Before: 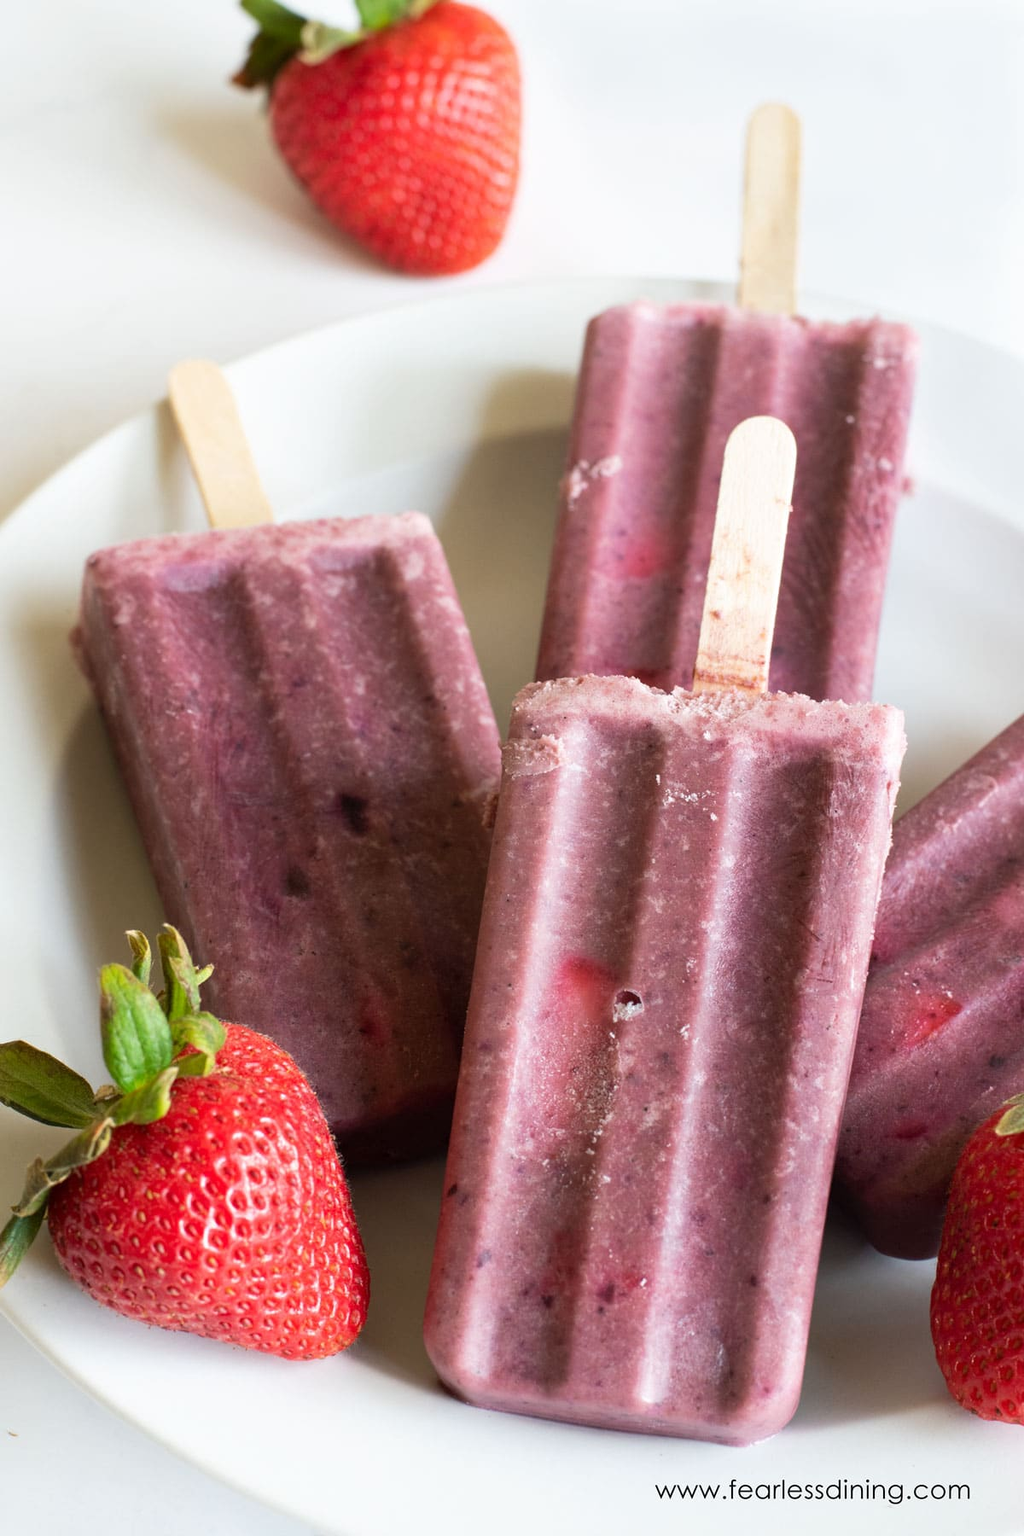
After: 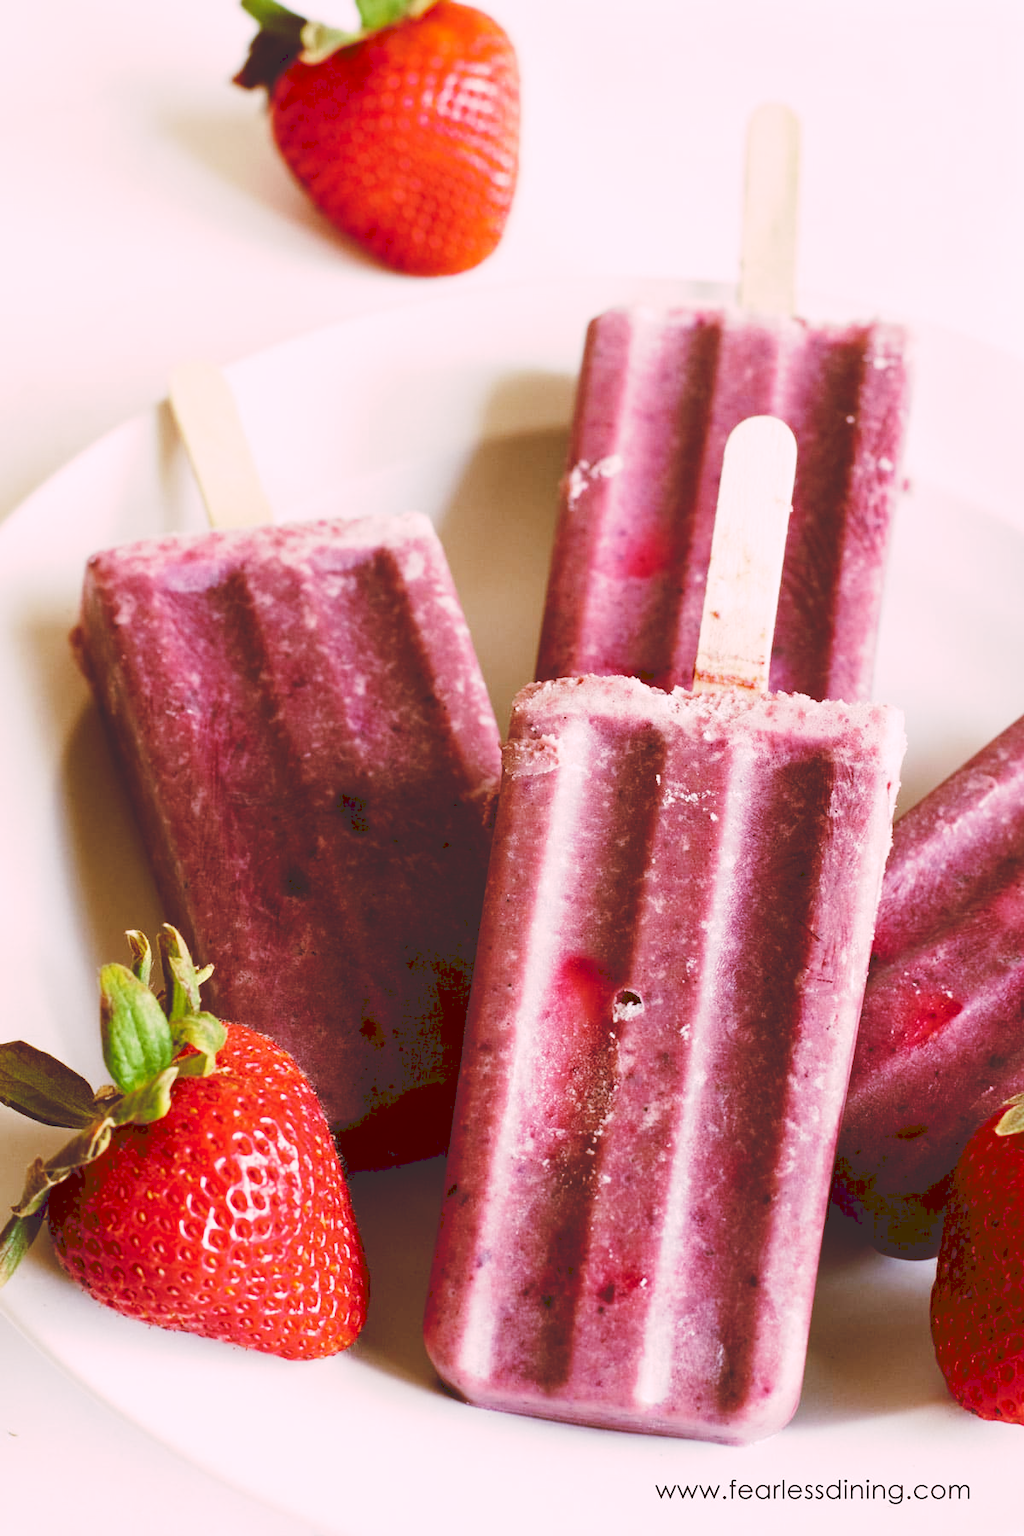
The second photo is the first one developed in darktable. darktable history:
tone curve: curves: ch0 [(0, 0) (0.003, 0.172) (0.011, 0.177) (0.025, 0.177) (0.044, 0.177) (0.069, 0.178) (0.1, 0.181) (0.136, 0.19) (0.177, 0.208) (0.224, 0.226) (0.277, 0.274) (0.335, 0.338) (0.399, 0.43) (0.468, 0.535) (0.543, 0.635) (0.623, 0.726) (0.709, 0.815) (0.801, 0.882) (0.898, 0.936) (1, 1)], preserve colors none
color look up table: target L [95.25, 93.54, 91.29, 87.08, 82.89, 70.06, 62.98, 52.42, 43.29, 41.74, 29.9, 24.12, 6.26, 200.89, 89.12, 81.1, 69.16, 53.54, 56.43, 48.49, 49.98, 47.85, 41.33, 40.48, 41.36, 30.39, 23.59, 12.49, 82.11, 79.53, 81.24, 60.48, 51.78, 52.7, 54.85, 59.11, 50.87, 48.03, 37.76, 29.91, 28.14, 31.27, 7.945, 5.832, 91.48, 73.69, 65.14, 49.02, 39.59], target a [16.54, -2.724, -8.137, -31.81, -55.68, -24.84, -38.67, -13.44, -25.93, -19.66, -6.082, -5.585, 36.13, 0, 12.58, 5.059, 30.23, 55.71, 28.04, 62.97, 9.768, 22.44, 34.8, 52.83, 41.66, 13.03, 47.59, 50.17, 18.62, 12.77, 32.62, 49.67, 71.49, 5.03, 6.171, 57.98, 25.33, 26.91, 52.04, 15.94, 9.721, 53.27, 41.53, 35.71, -13.08, -15.27, -24.21, -4.363, -3.342], target b [4.075, 35.11, 57.96, 5.607, 34.12, 27.31, 53.43, 47.32, 51.29, 10.59, 50.97, 40.64, 10.26, -0.001, 19.03, 70.8, 34.66, 23.58, 54.75, 82.82, 22.24, 44.82, 6.176, 35.92, 70.53, 29.42, 39.85, 20.99, -19.82, -2.753, -18.5, 1.207, -24.1, -53.36, 1.303, -55.08, -20.68, -72, -6.712, -42.62, -15.9, -58.03, 12.97, 9.457, -8.56, -26.32, -10.59, -22.64, -0.734], num patches 49
